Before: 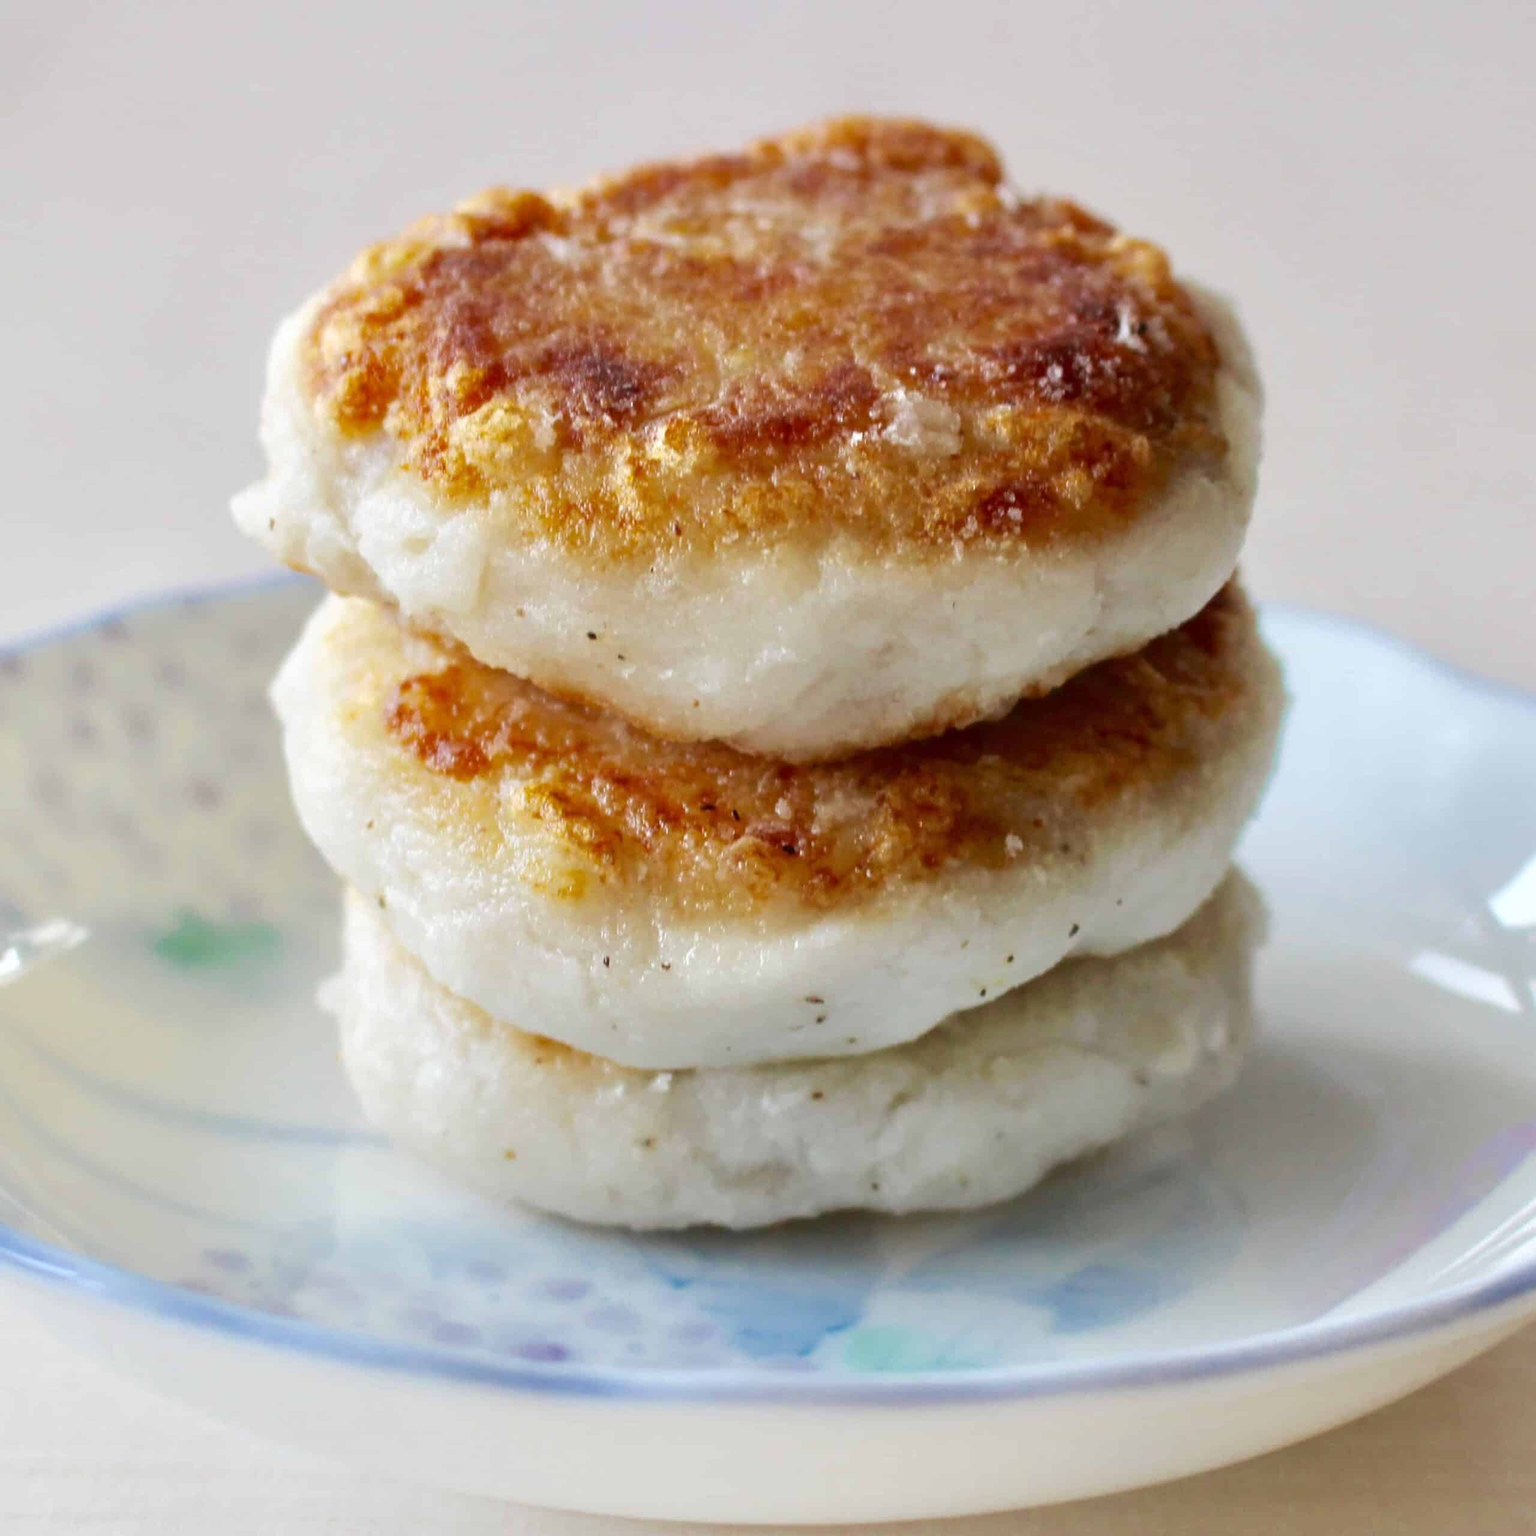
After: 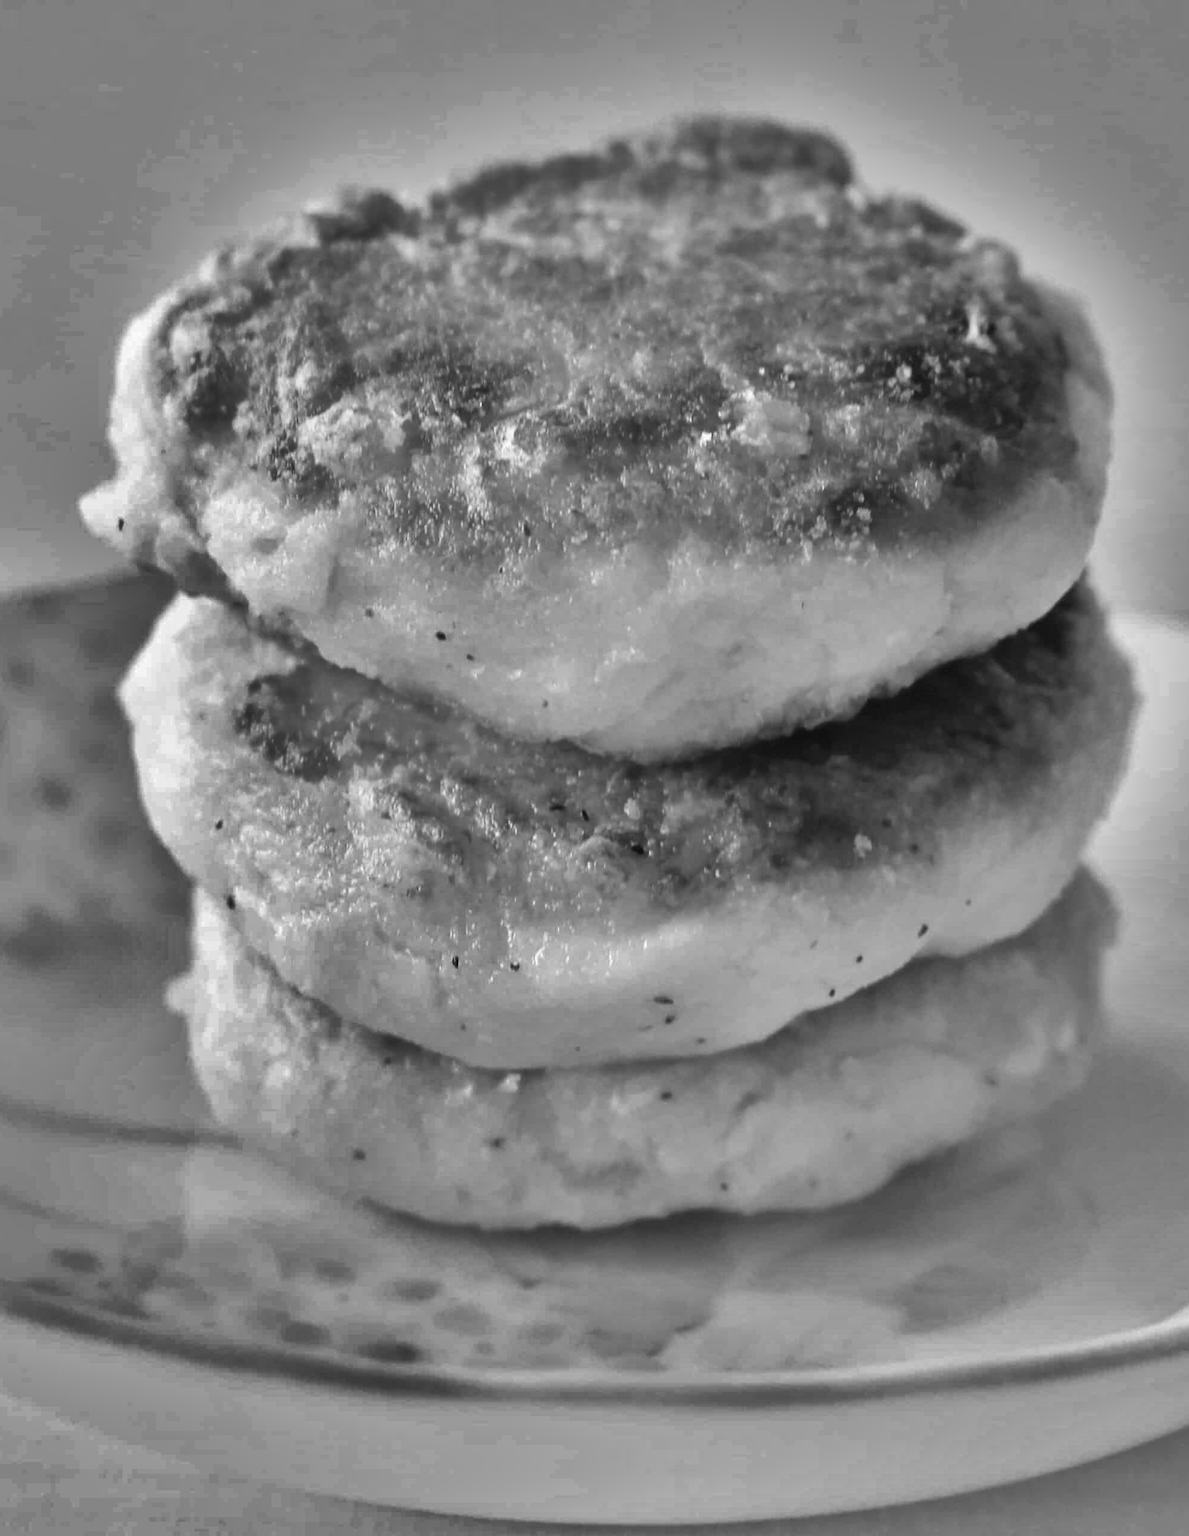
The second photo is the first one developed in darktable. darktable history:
white balance: red 1, blue 1
crop: left 9.88%, right 12.664%
shadows and highlights: shadows 19.13, highlights -83.41, soften with gaussian
monochrome: on, module defaults
